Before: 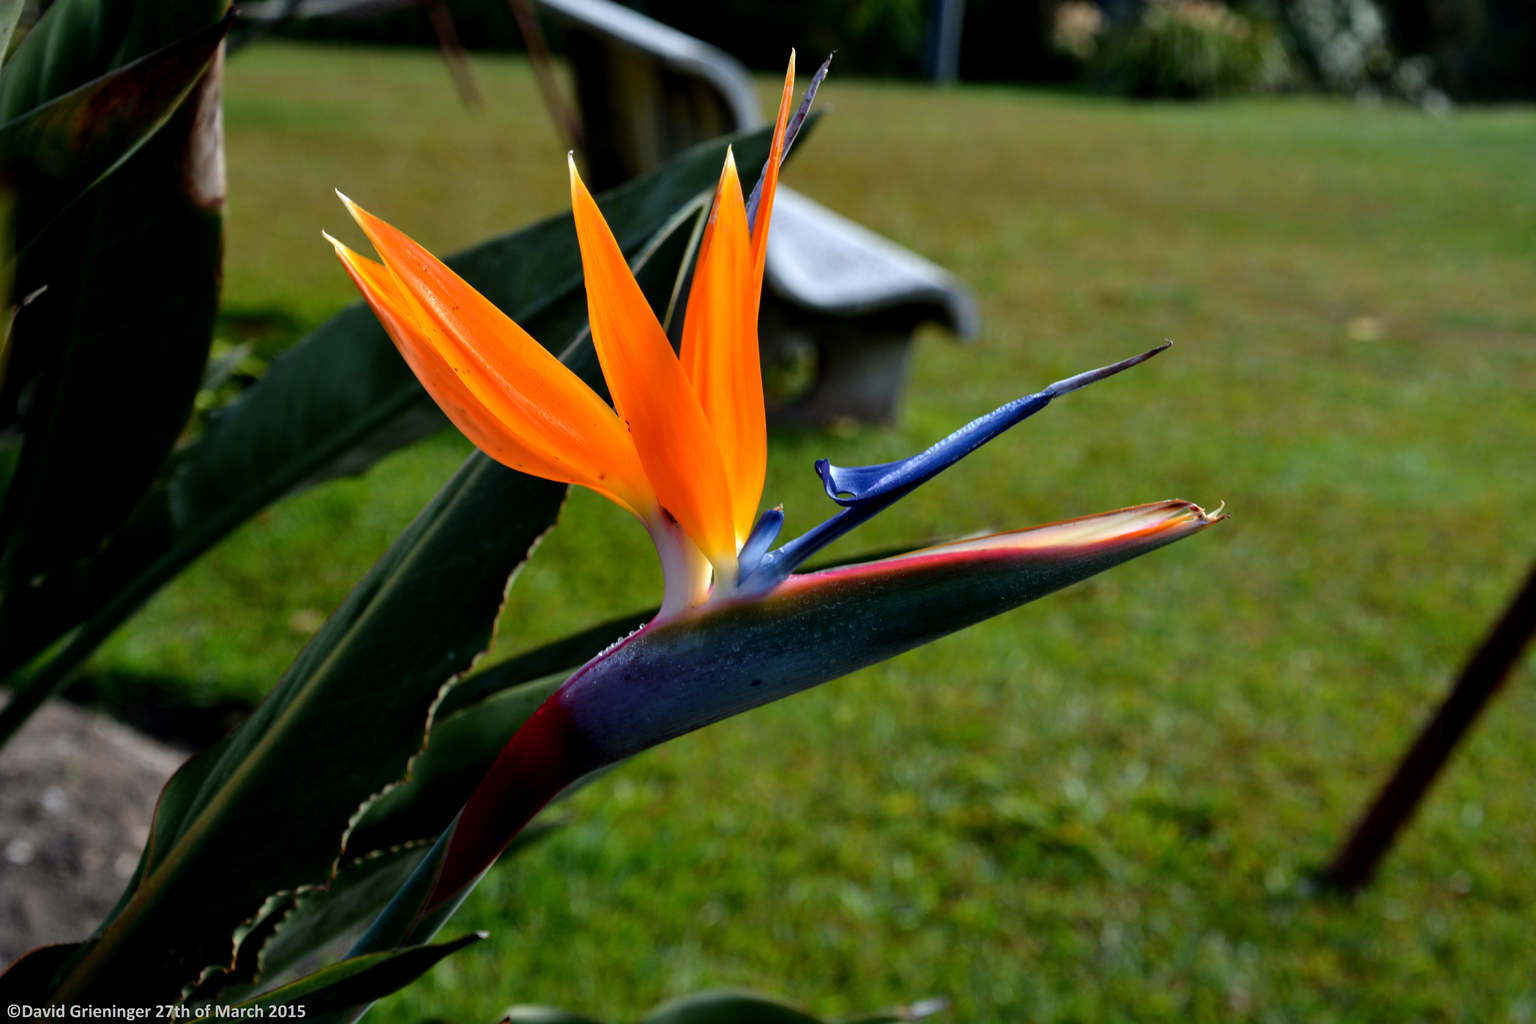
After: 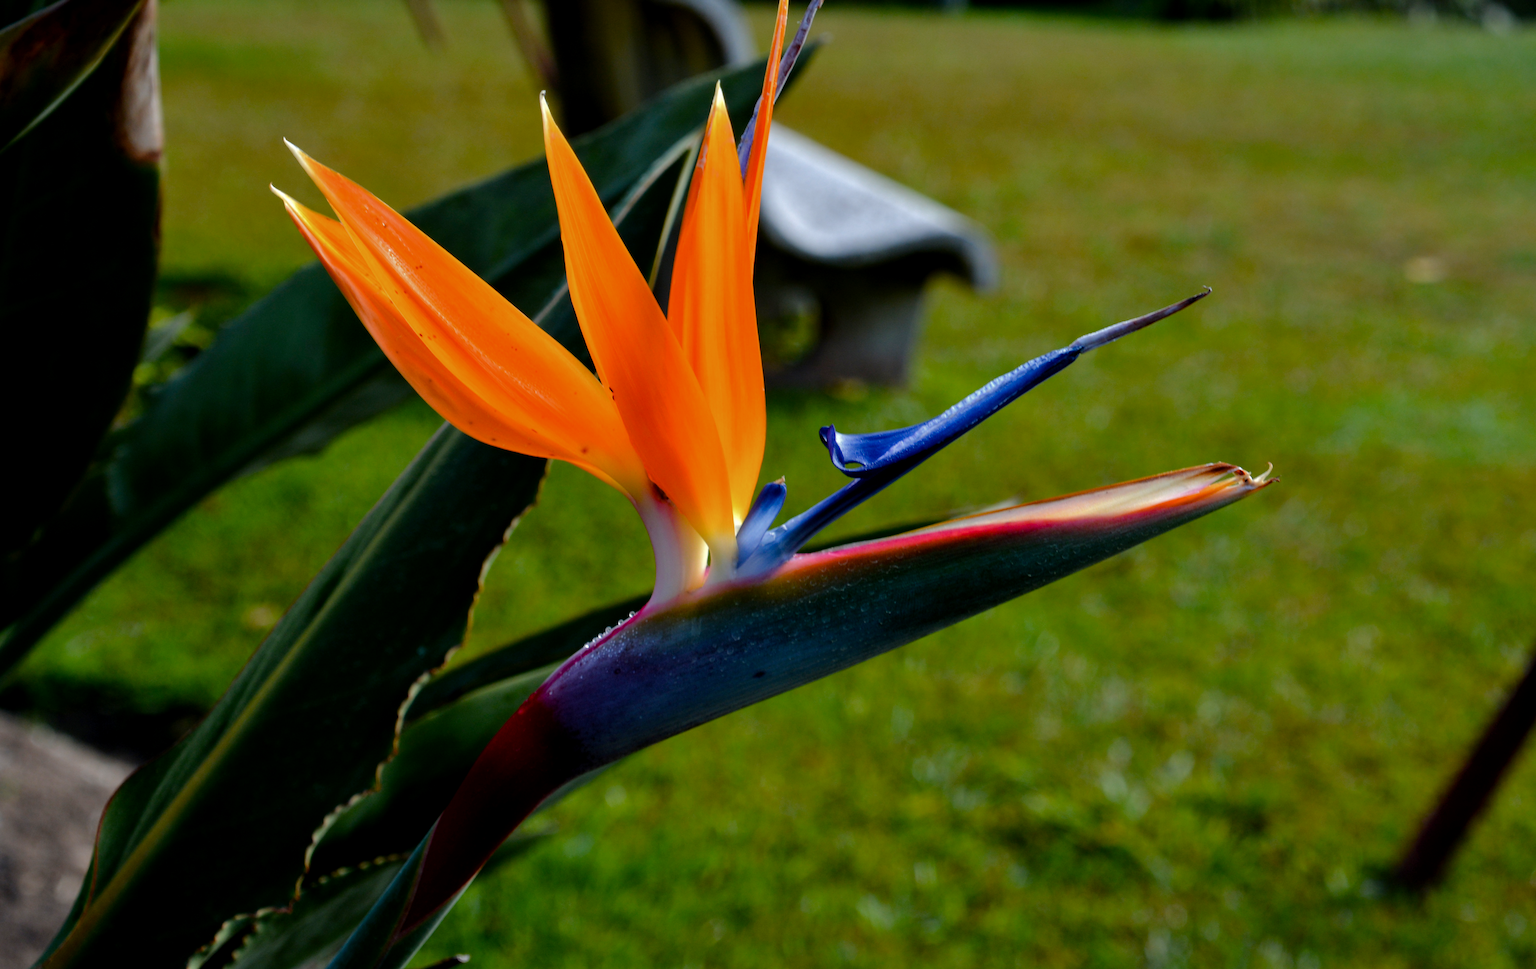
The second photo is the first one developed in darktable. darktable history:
rotate and perspective: rotation -3.52°, crop left 0.036, crop right 0.964, crop top 0.081, crop bottom 0.919
rgb curve: curves: ch0 [(0, 0) (0.175, 0.154) (0.785, 0.663) (1, 1)]
crop and rotate: angle -2.38°
color balance rgb: perceptual saturation grading › global saturation 20%, perceptual saturation grading › highlights -25%, perceptual saturation grading › shadows 25%
